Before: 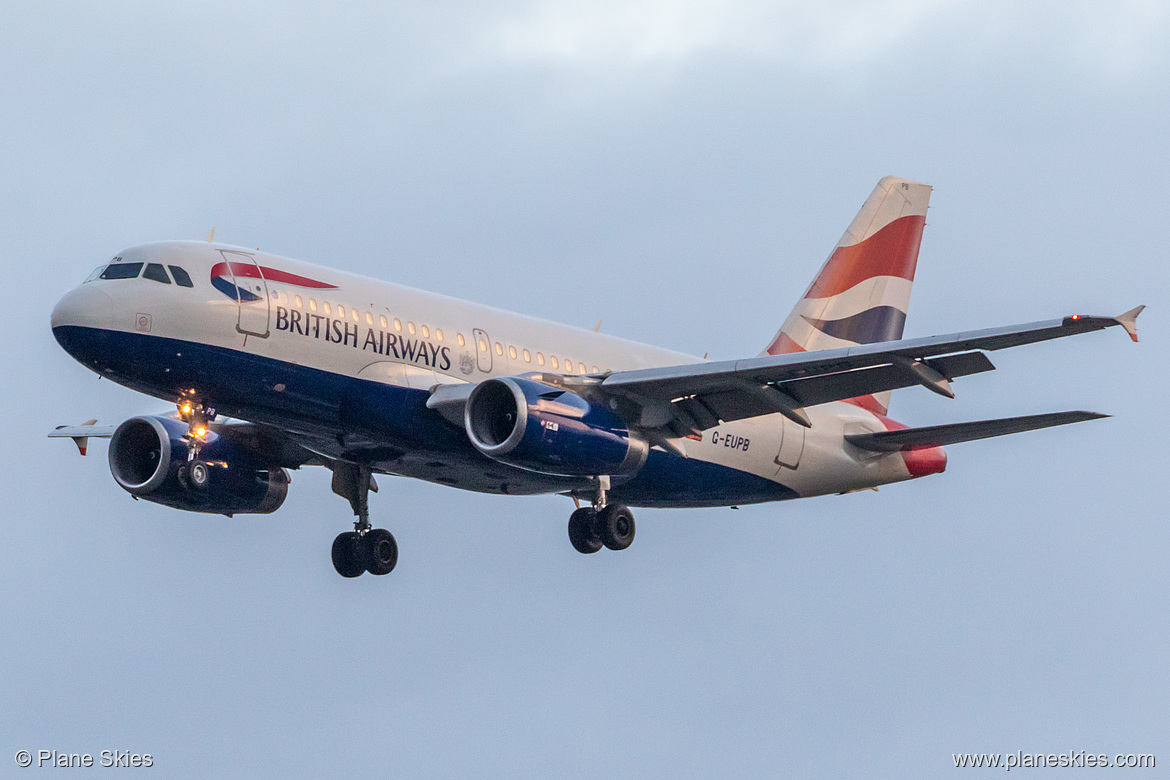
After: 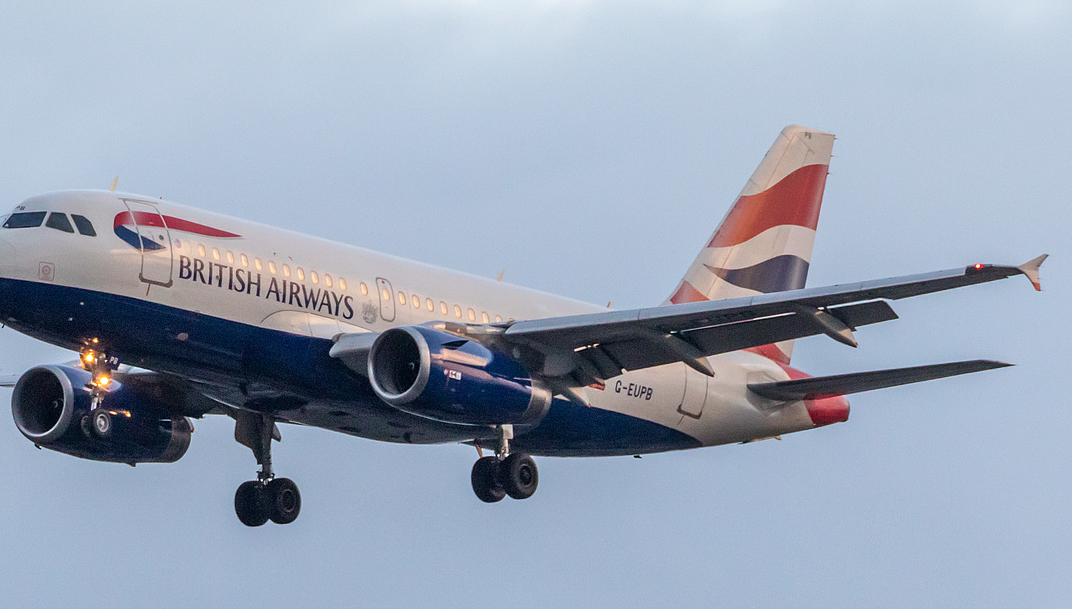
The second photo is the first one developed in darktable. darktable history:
crop: left 8.305%, top 6.59%, bottom 15.252%
